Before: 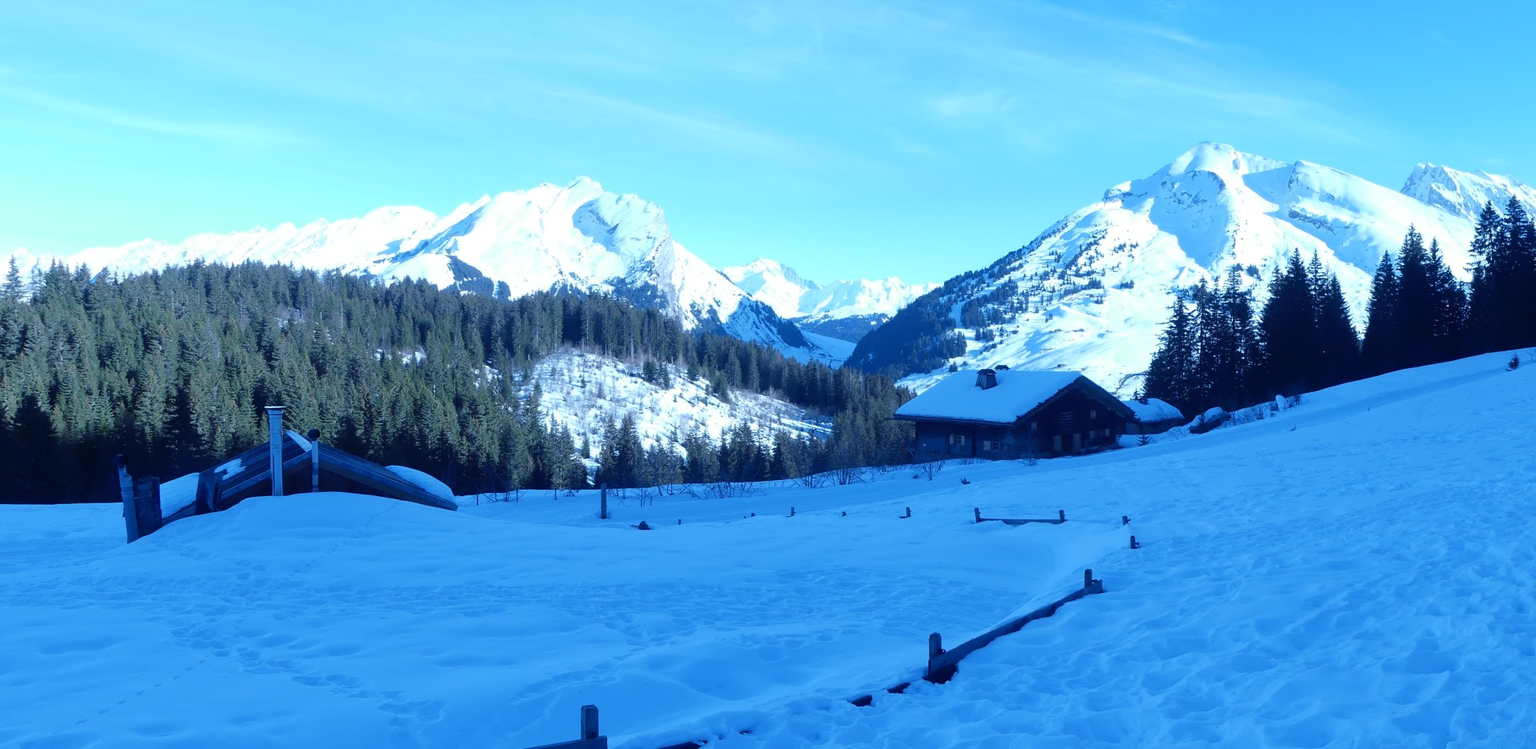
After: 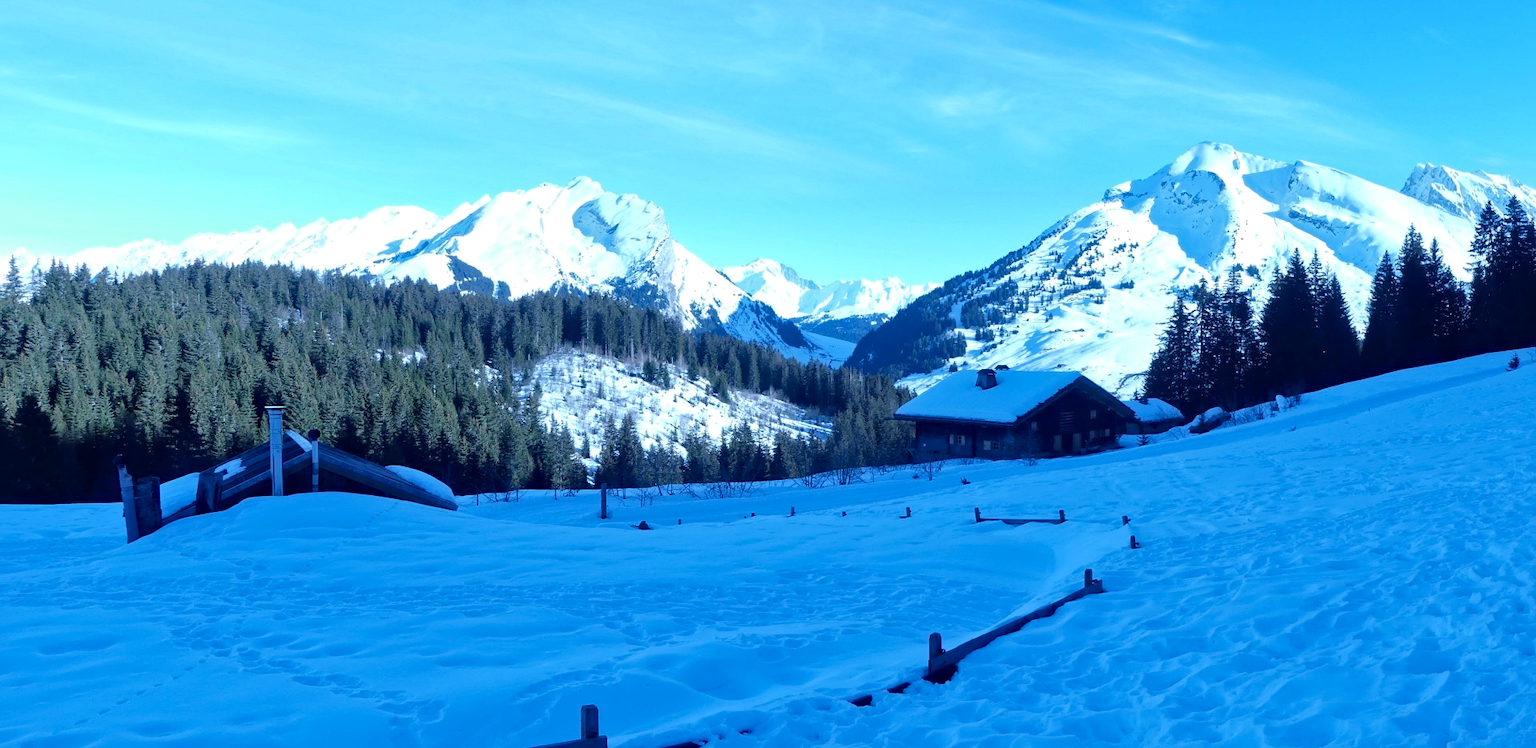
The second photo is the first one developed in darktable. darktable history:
local contrast: mode bilateral grid, contrast 31, coarseness 25, midtone range 0.2
haze removal: compatibility mode true, adaptive false
